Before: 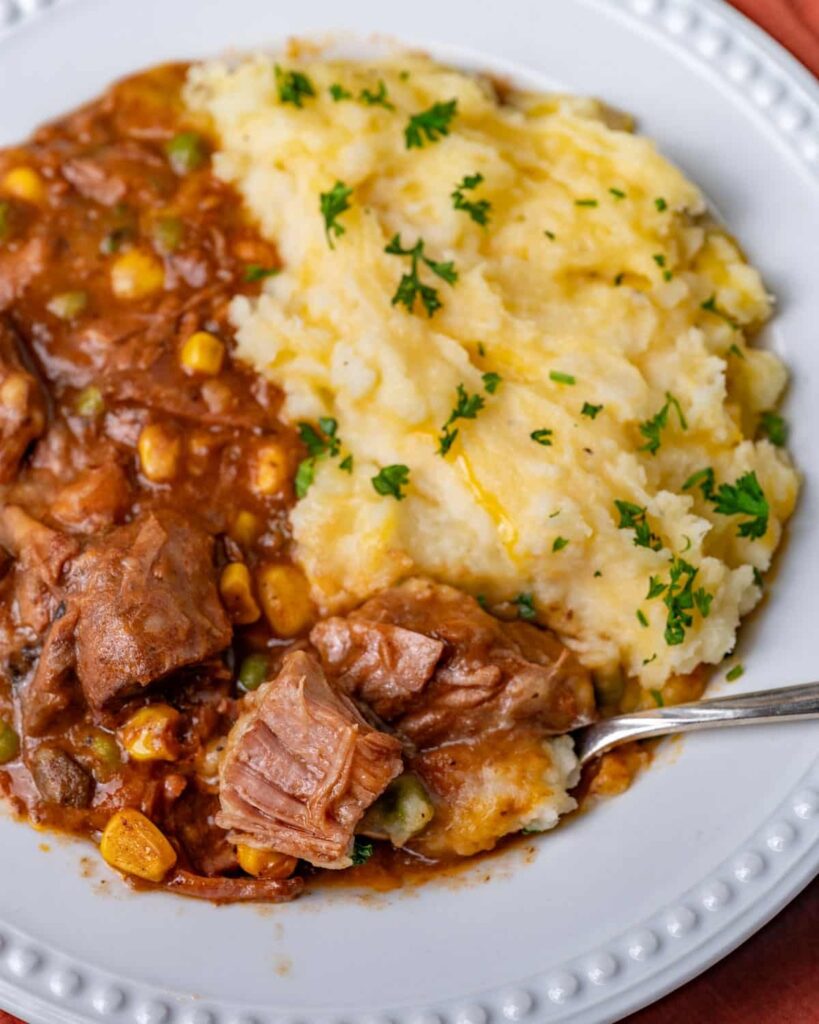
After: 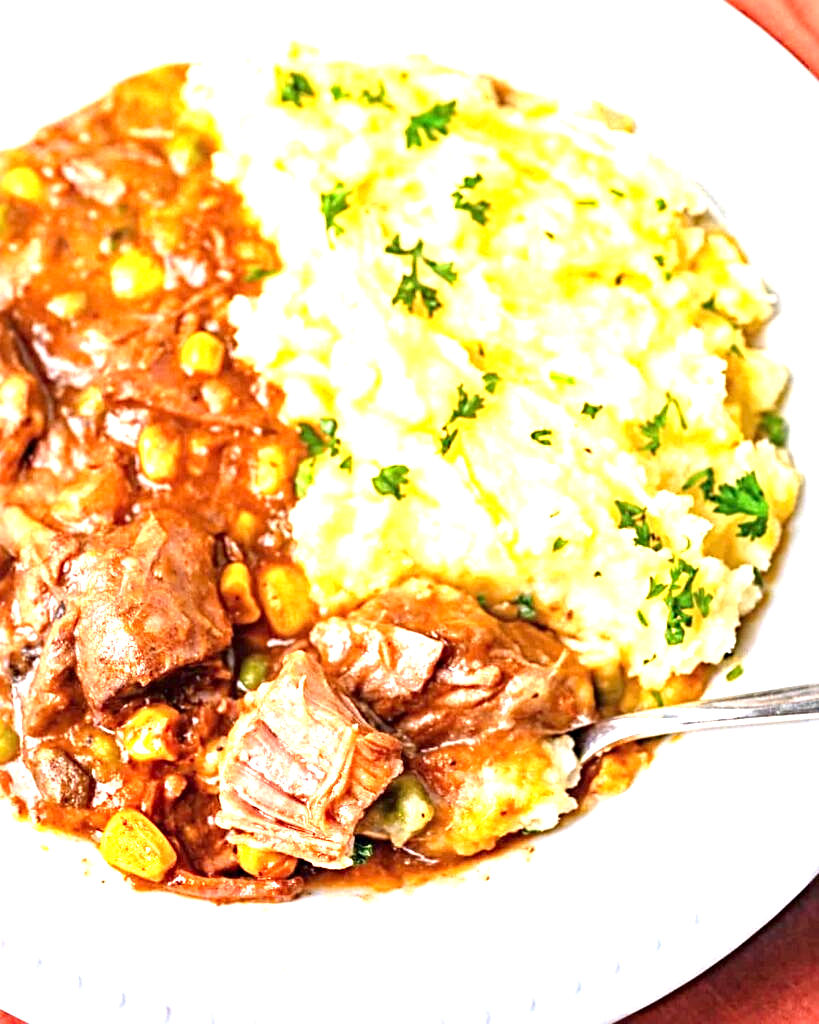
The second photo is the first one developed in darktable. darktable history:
exposure: black level correction 0, exposure 2.088 EV, compensate exposure bias true, compensate highlight preservation false
sharpen: radius 4
